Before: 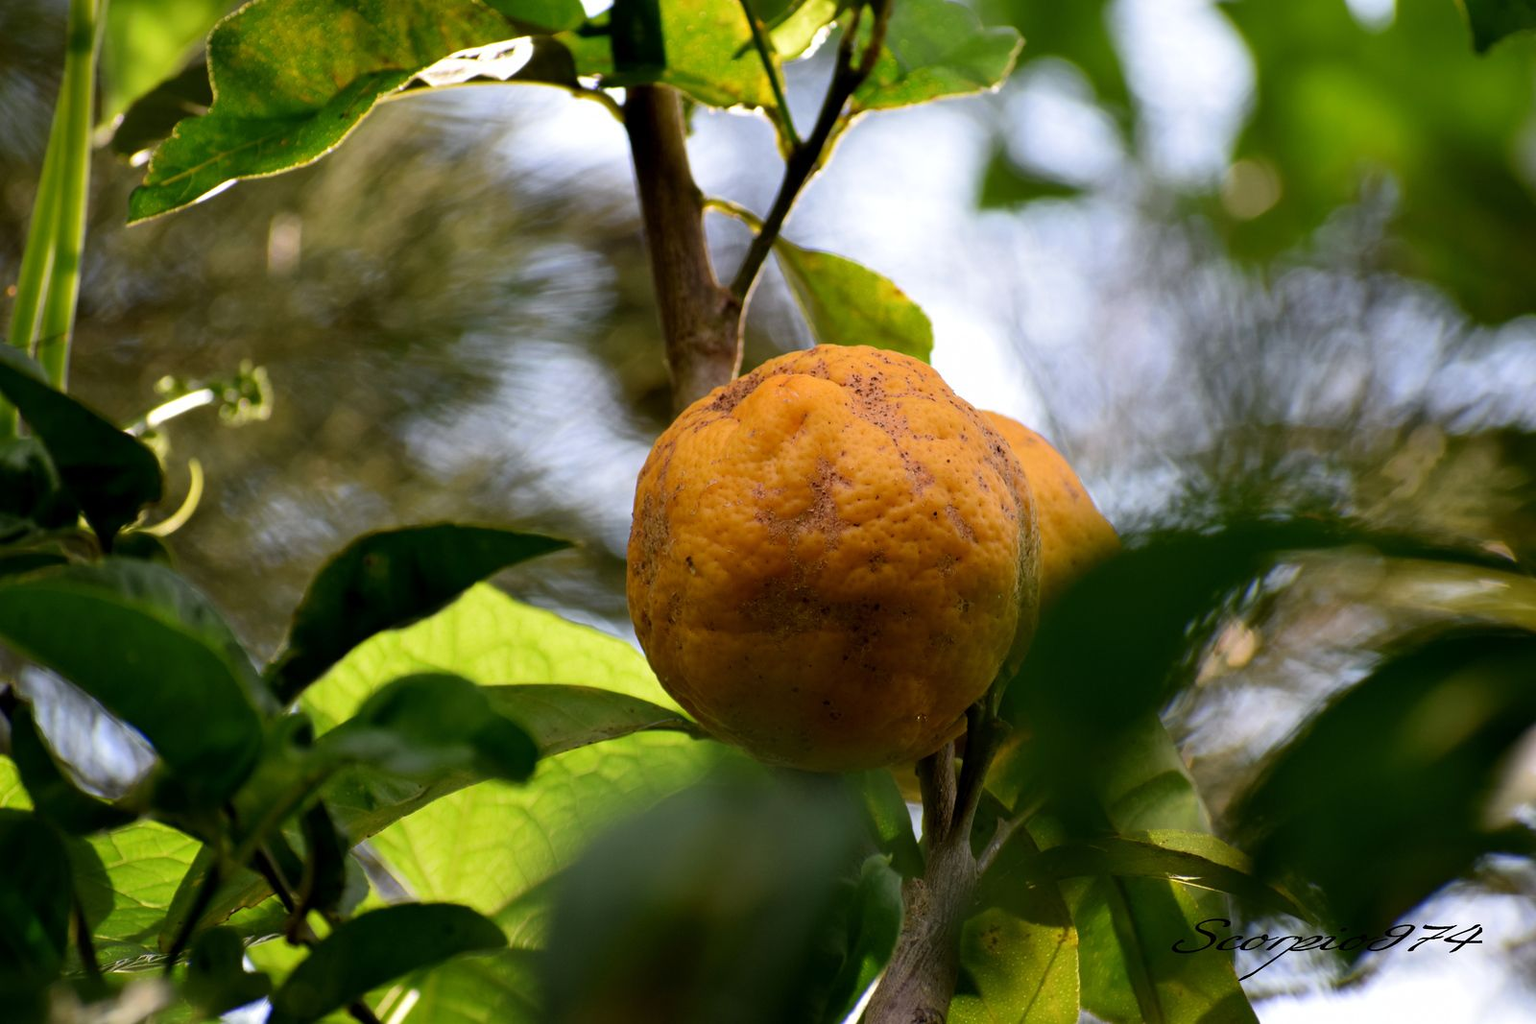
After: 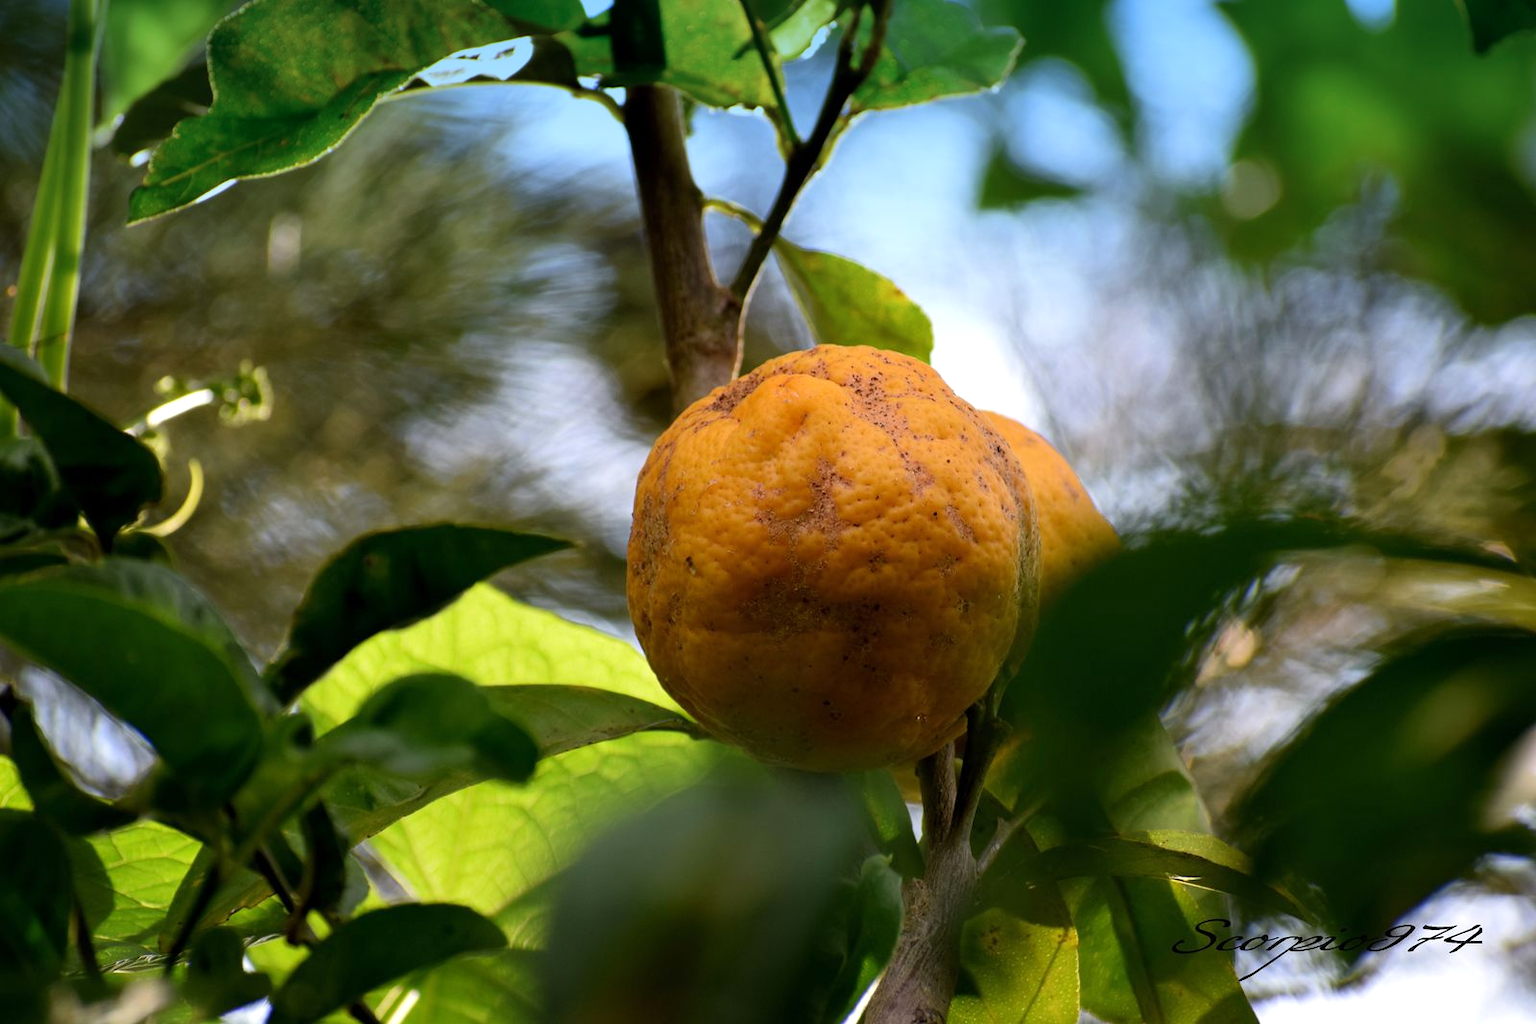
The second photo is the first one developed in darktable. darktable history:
exposure: exposure 0.127 EV, compensate highlight preservation false
graduated density: density 2.02 EV, hardness 44%, rotation 0.374°, offset 8.21, hue 208.8°, saturation 97%
